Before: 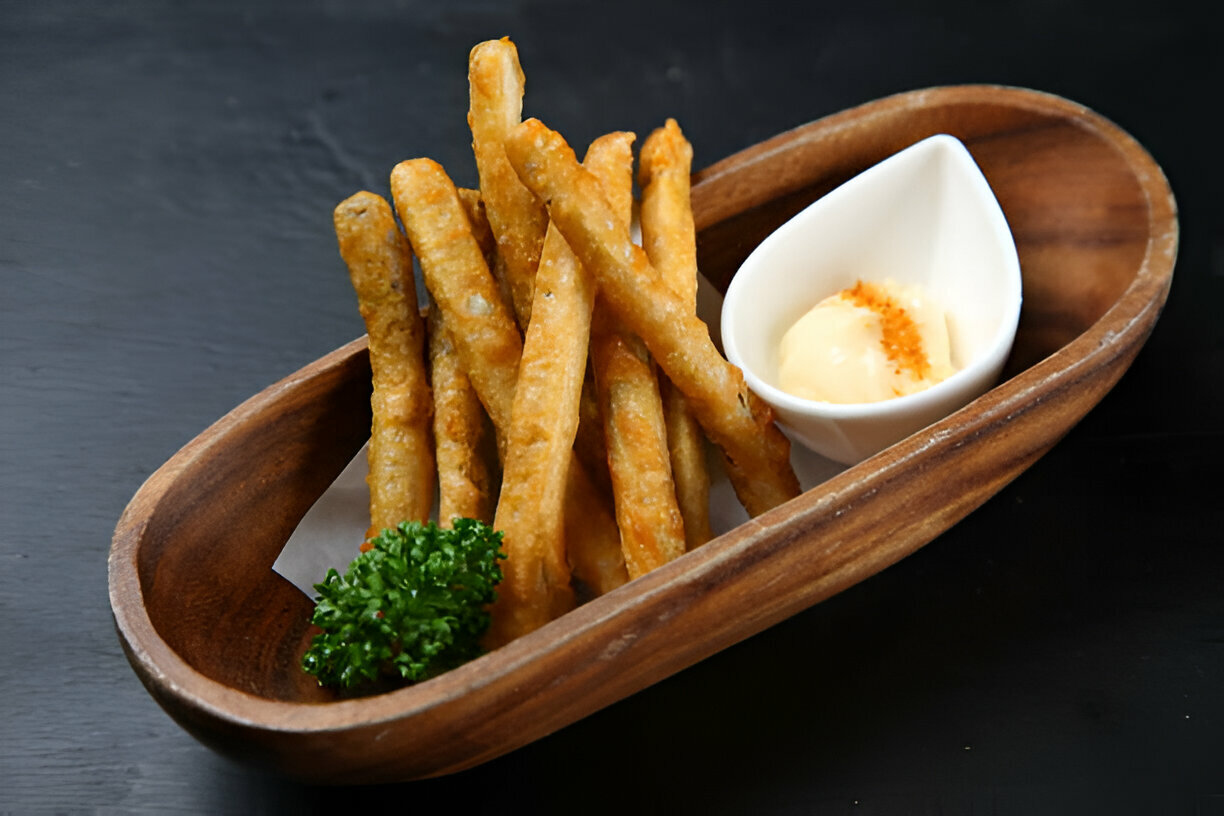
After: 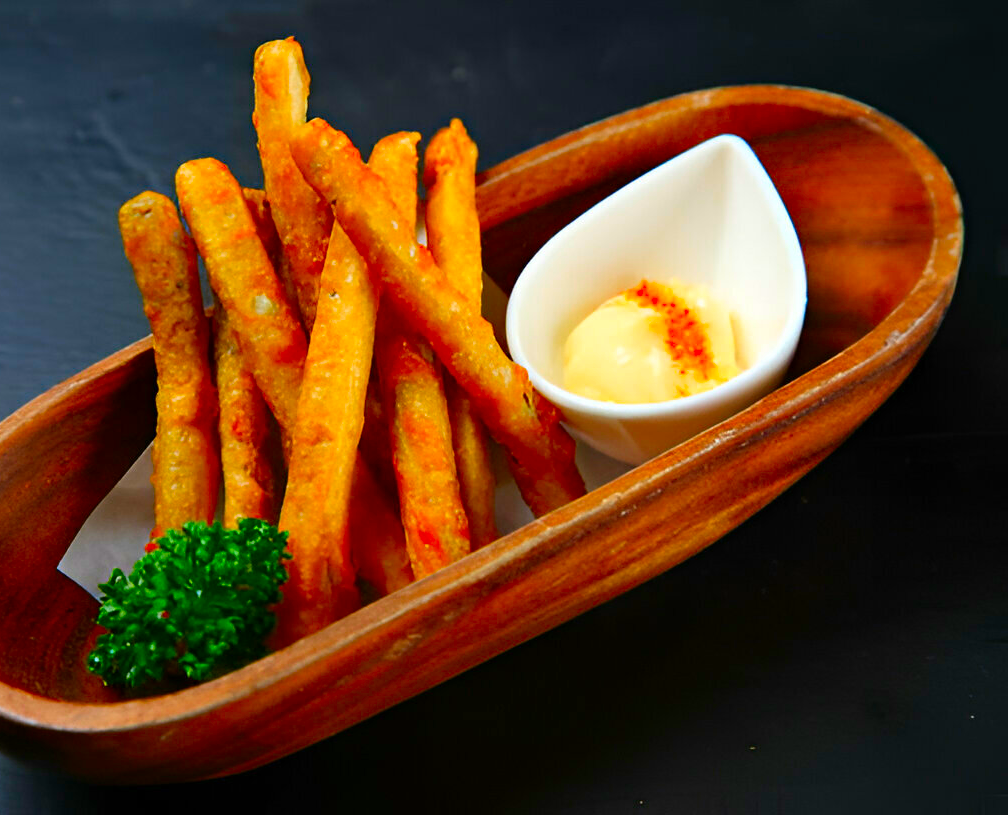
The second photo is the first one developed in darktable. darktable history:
color correction: highlights b* -0.011, saturation 2.15
crop: left 17.641%, bottom 0.026%
